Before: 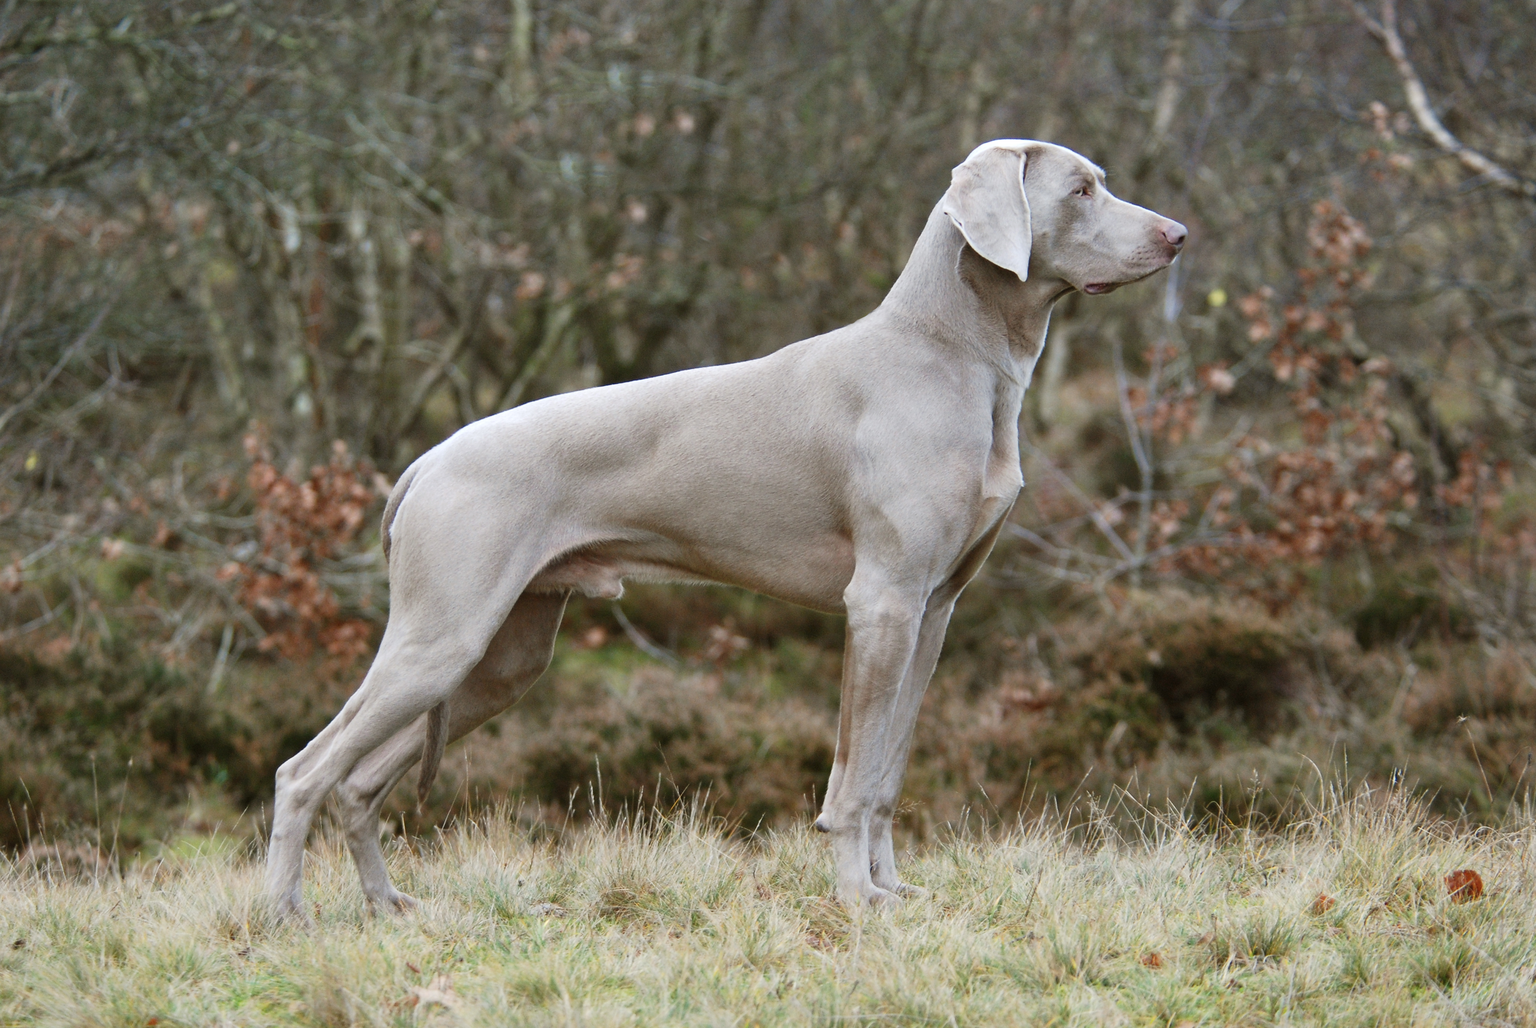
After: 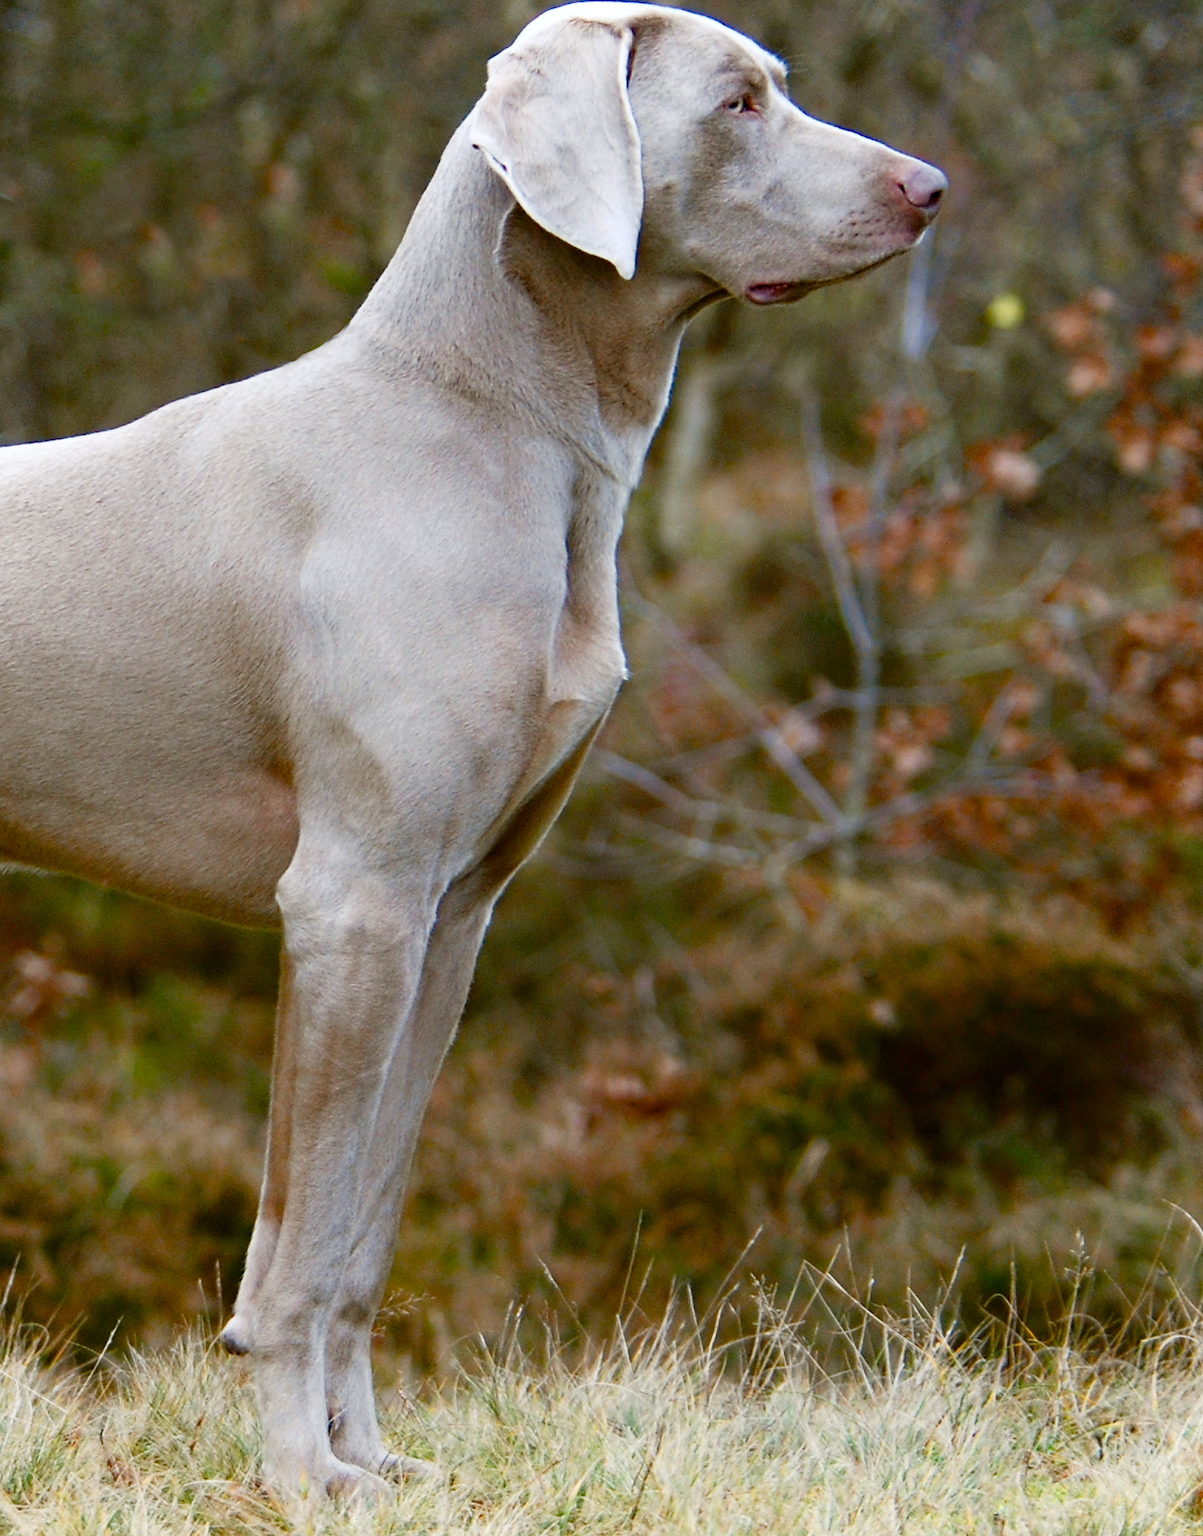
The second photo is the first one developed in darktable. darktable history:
color balance rgb: perceptual saturation grading › global saturation 20%, perceptual saturation grading › highlights -25.794%, perceptual saturation grading › shadows 50.523%, global vibrance 20%
crop: left 45.716%, top 13.501%, right 14.144%, bottom 9.922%
haze removal: compatibility mode true, adaptive false
shadows and highlights: shadows -63.44, white point adjustment -5.34, highlights 59.65
